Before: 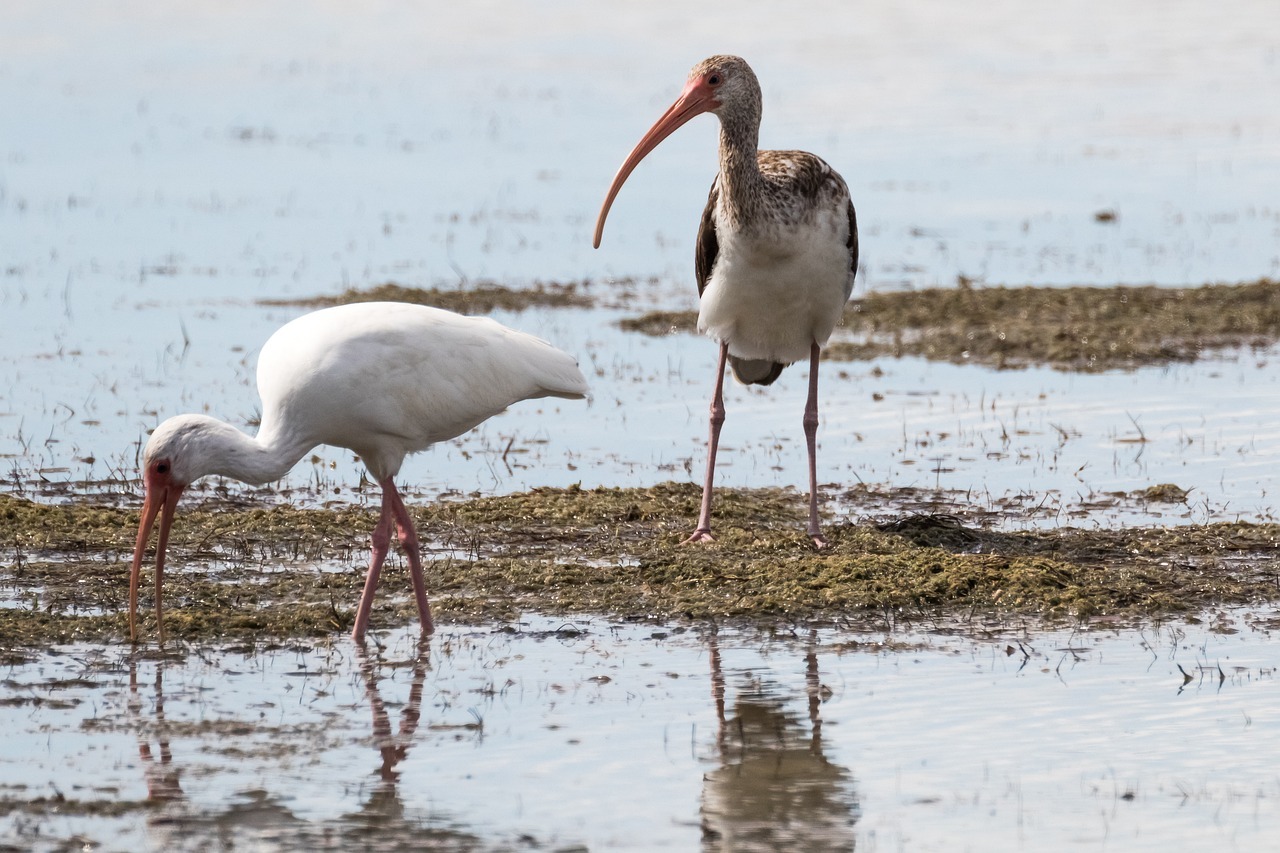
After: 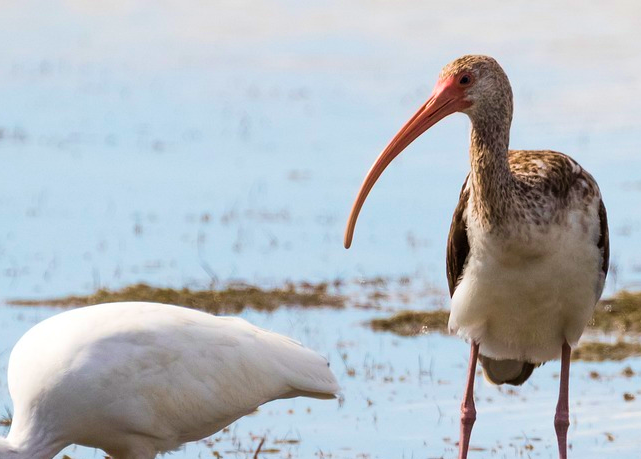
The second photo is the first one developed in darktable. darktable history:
crop: left 19.457%, right 30.412%, bottom 46.157%
color balance rgb: perceptual saturation grading › global saturation 30.124%, global vibrance 25.572%
velvia: strength 29.51%
